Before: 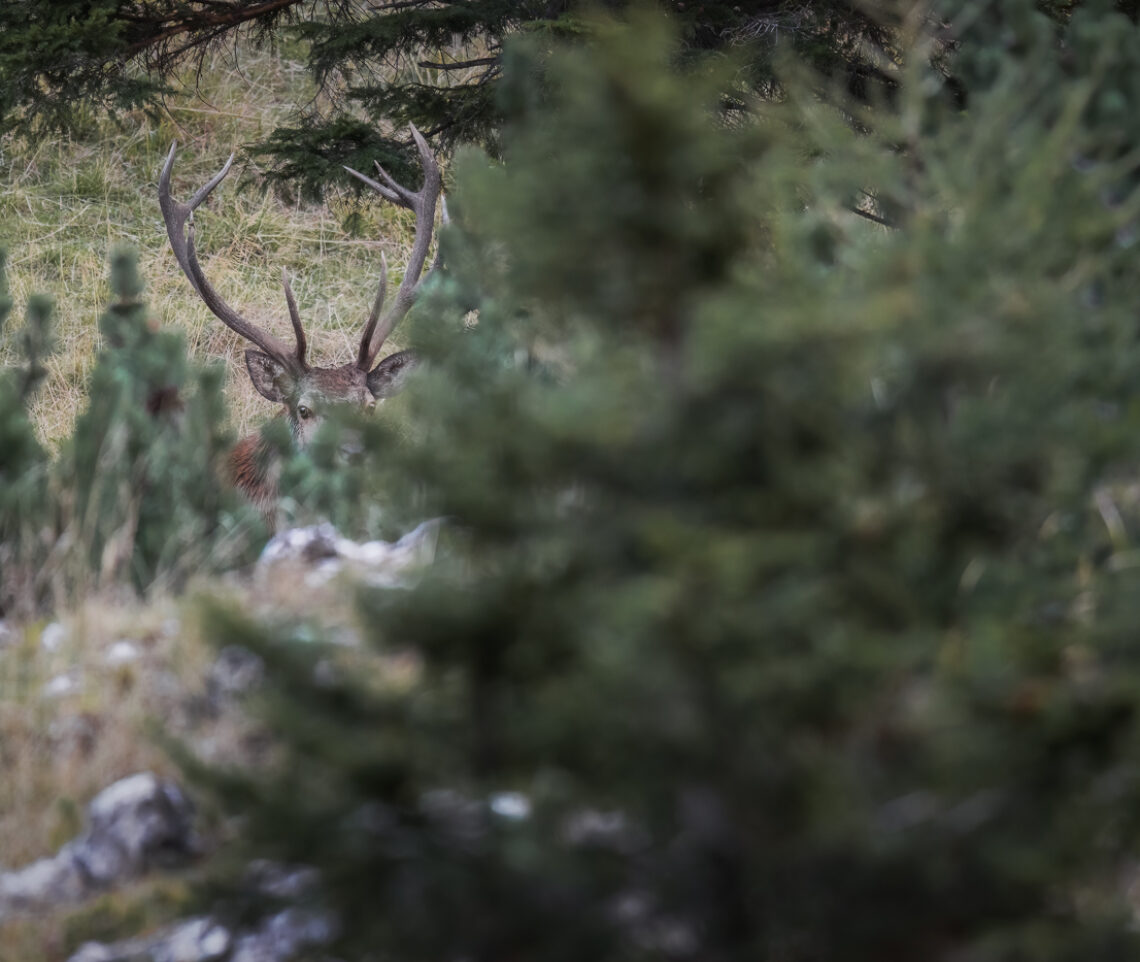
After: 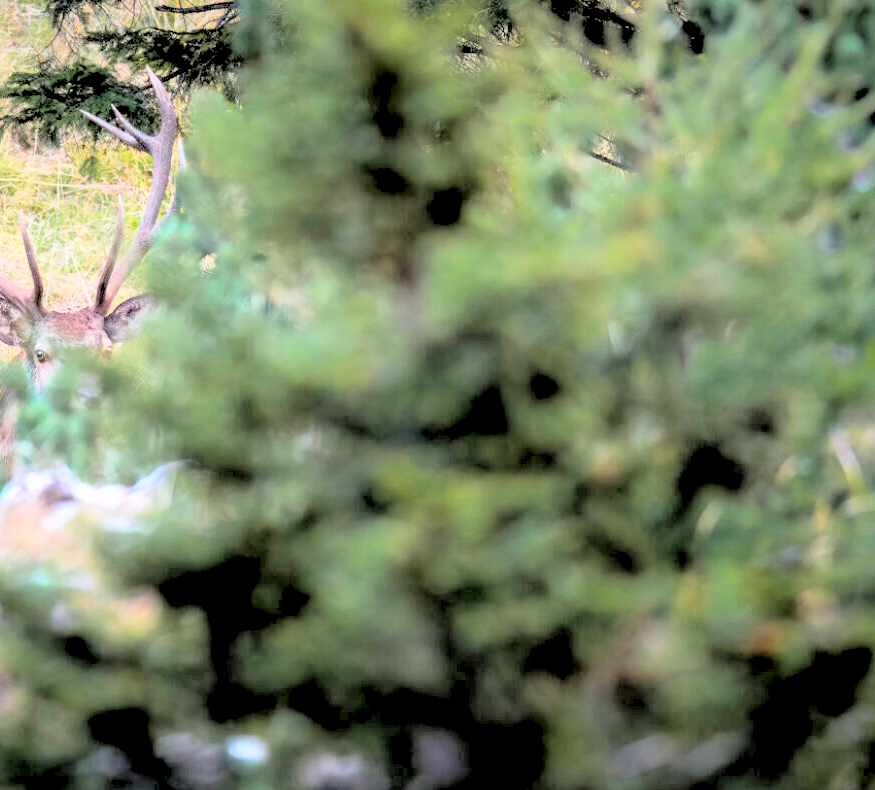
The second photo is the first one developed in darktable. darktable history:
exposure: black level correction 0, exposure 0.7 EV, compensate exposure bias true, compensate highlight preservation false
rgb levels: levels [[0.027, 0.429, 0.996], [0, 0.5, 1], [0, 0.5, 1]]
contrast brightness saturation: contrast 0.2, brightness 0.2, saturation 0.8
fill light: exposure -2 EV, width 8.6
crop: left 23.095%, top 5.827%, bottom 11.854%
